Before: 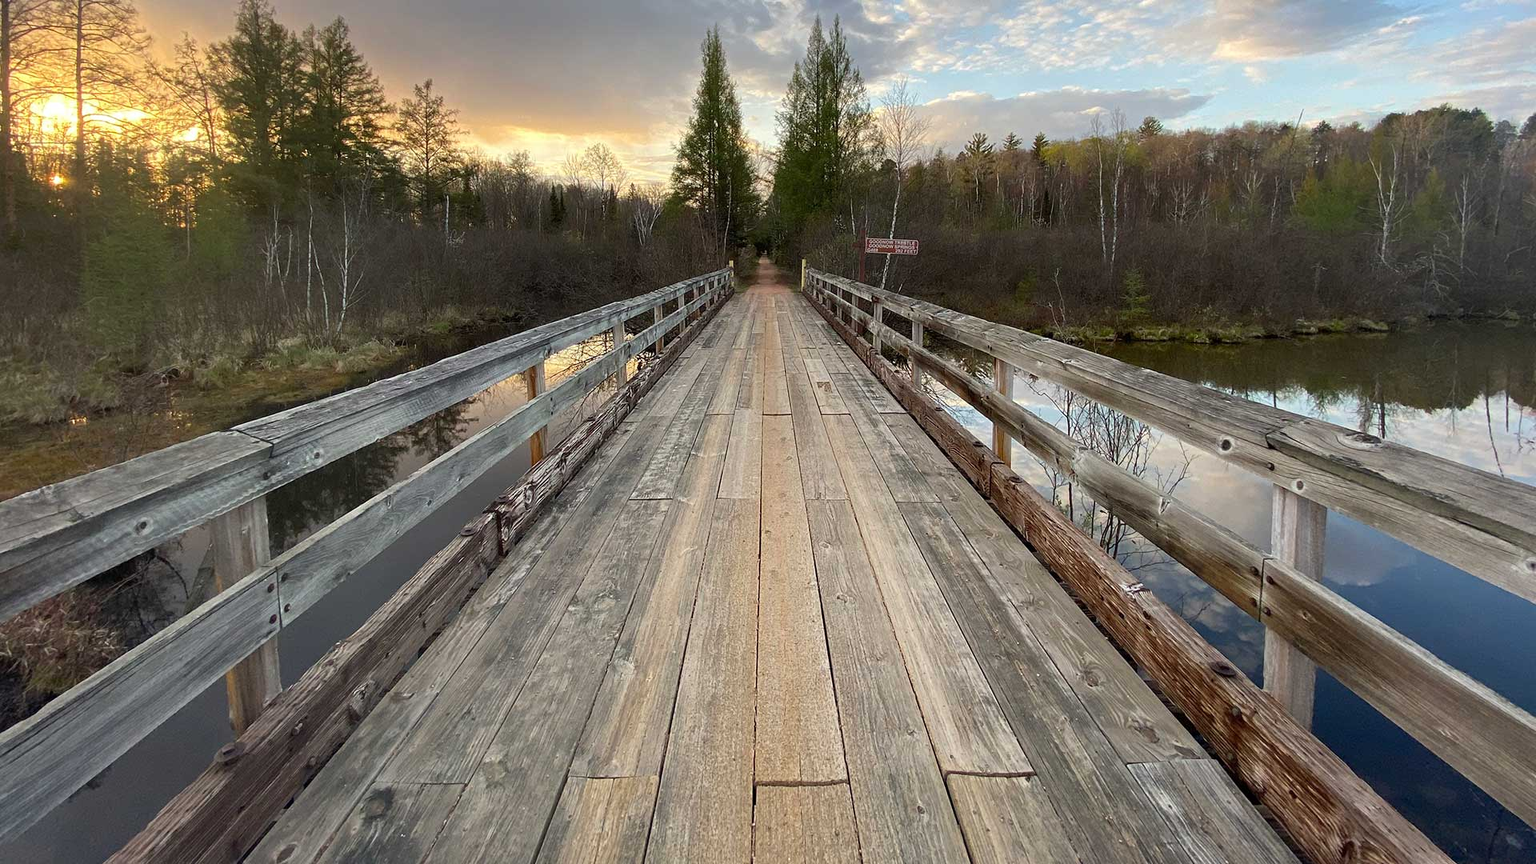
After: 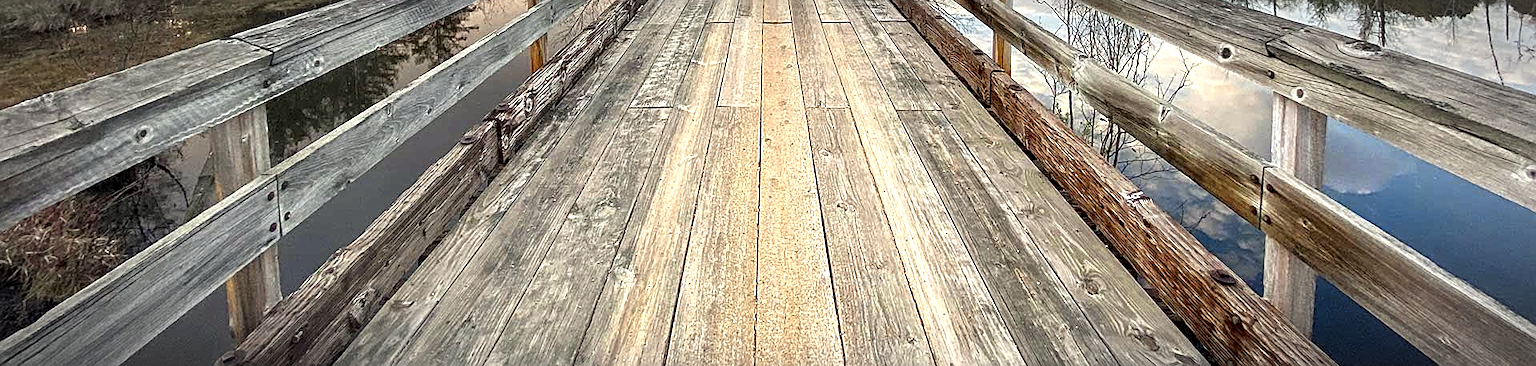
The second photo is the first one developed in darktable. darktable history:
contrast brightness saturation: saturation -0.044
vignetting: automatic ratio true
exposure: black level correction 0, exposure 0.59 EV, compensate highlight preservation false
color zones: curves: ch0 [(0.004, 0.305) (0.261, 0.623) (0.389, 0.399) (0.708, 0.571) (0.947, 0.34)]; ch1 [(0.025, 0.645) (0.229, 0.584) (0.326, 0.551) (0.484, 0.262) (0.757, 0.643)]
local contrast: highlights 41%, shadows 60%, detail 137%, midtone range 0.516
color correction: highlights b* 3.01
crop: top 45.372%, bottom 12.13%
sharpen: on, module defaults
